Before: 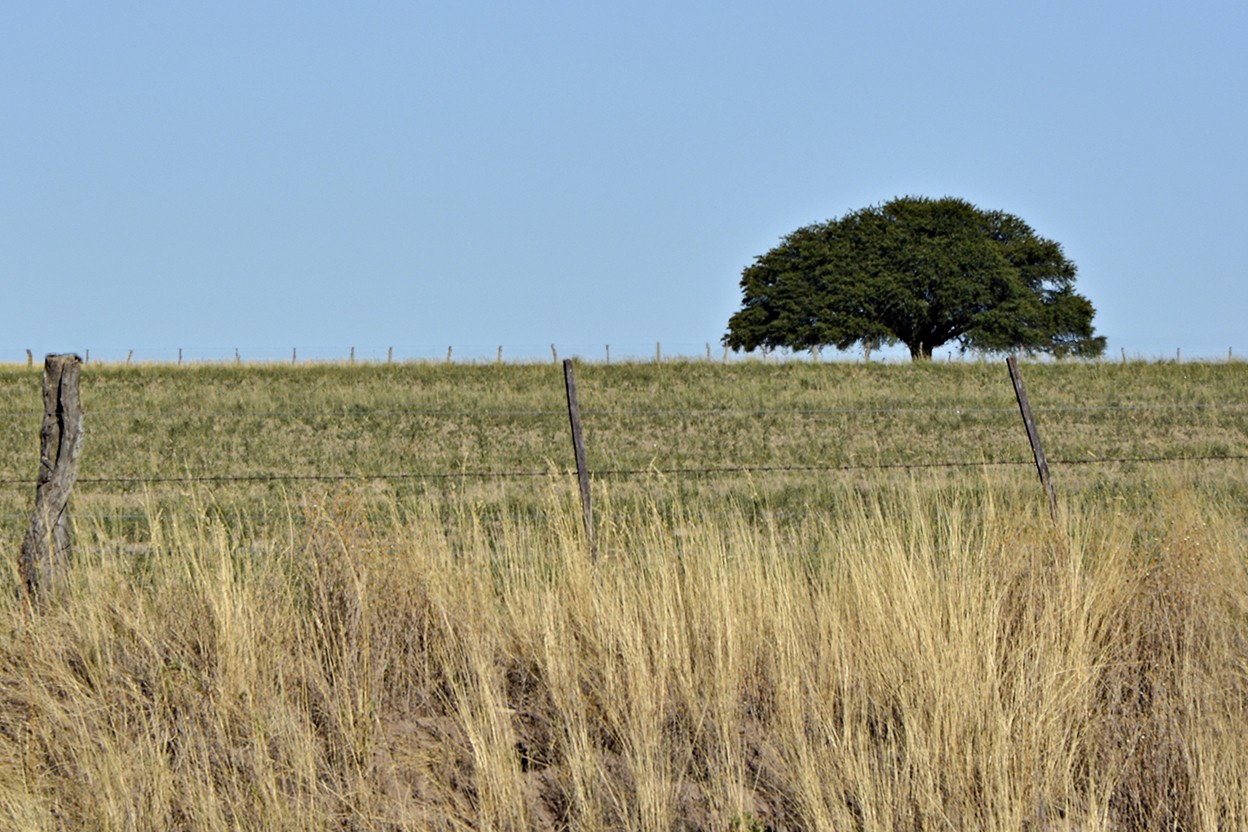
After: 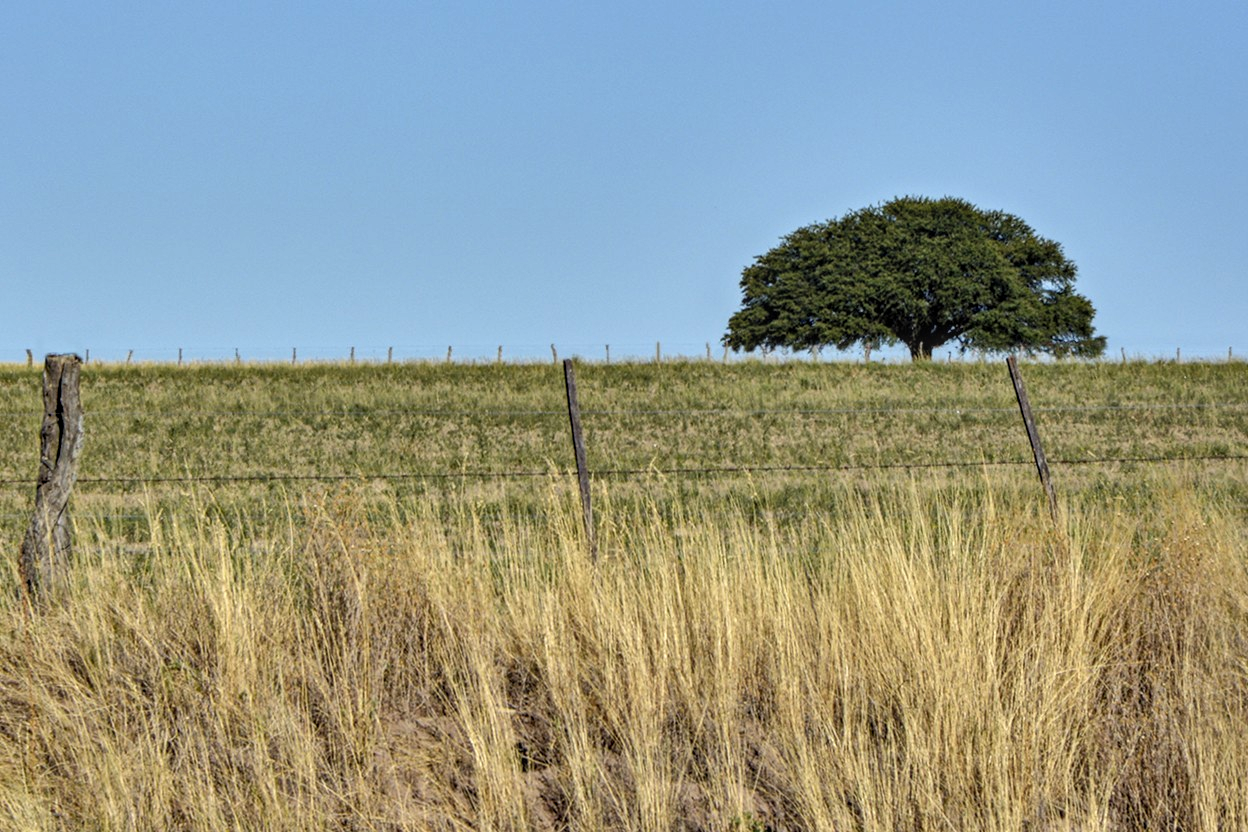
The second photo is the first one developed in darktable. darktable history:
local contrast: highlights 1%, shadows 1%, detail 133%
shadows and highlights: low approximation 0.01, soften with gaussian
contrast brightness saturation: contrast 0.03, brightness 0.065, saturation 0.124
